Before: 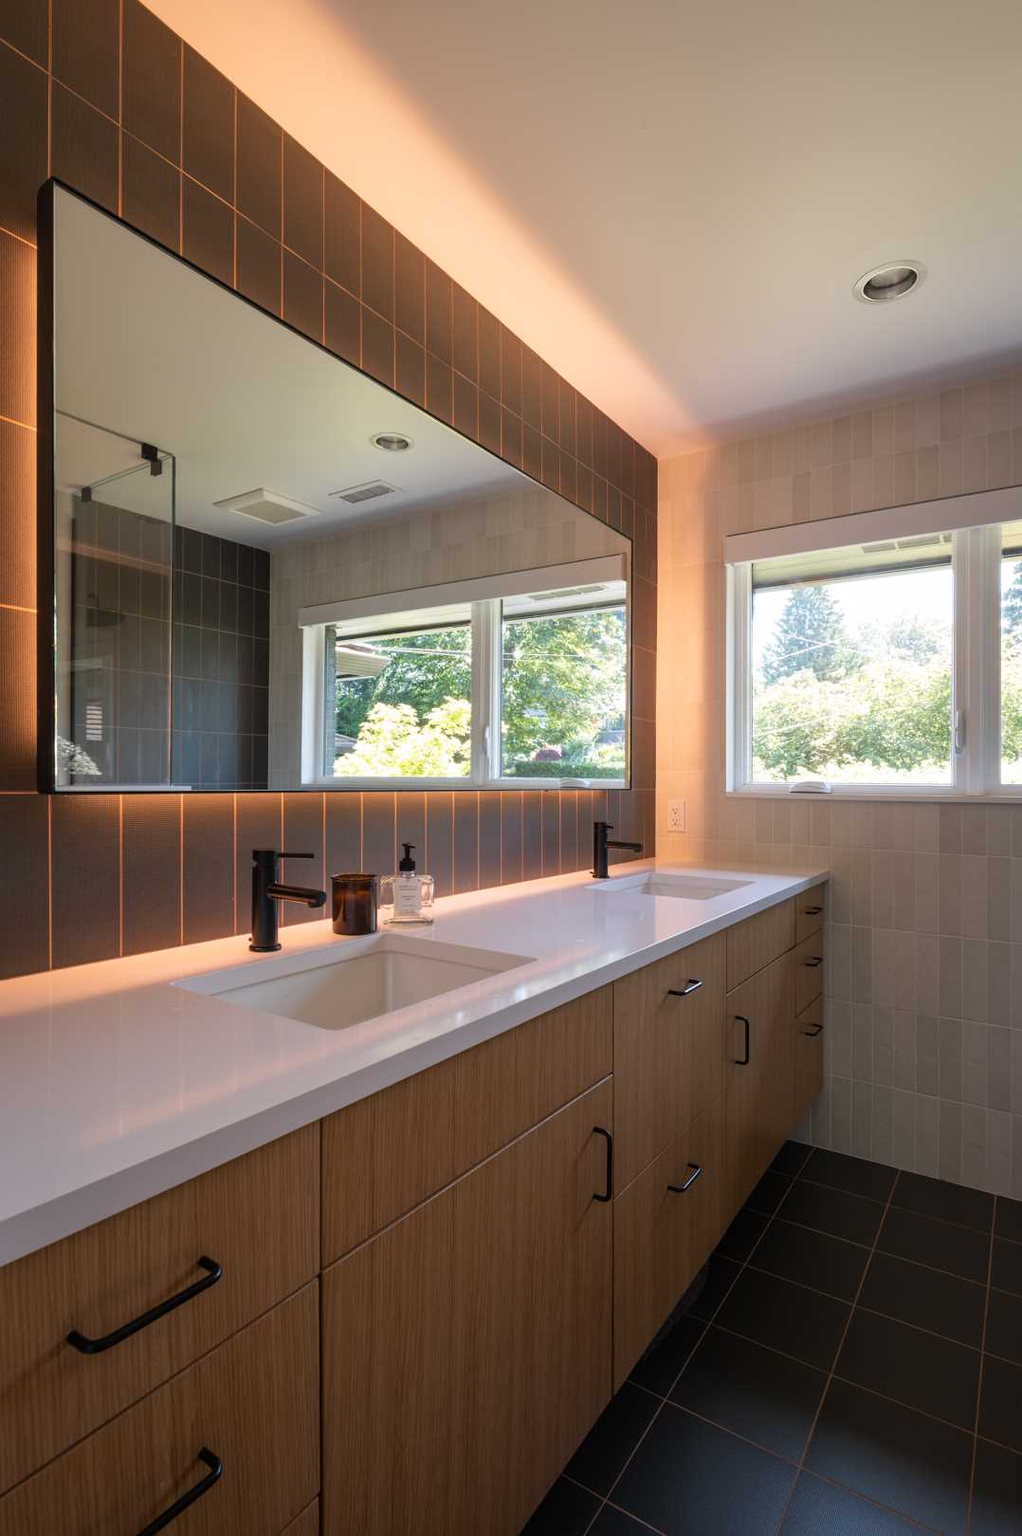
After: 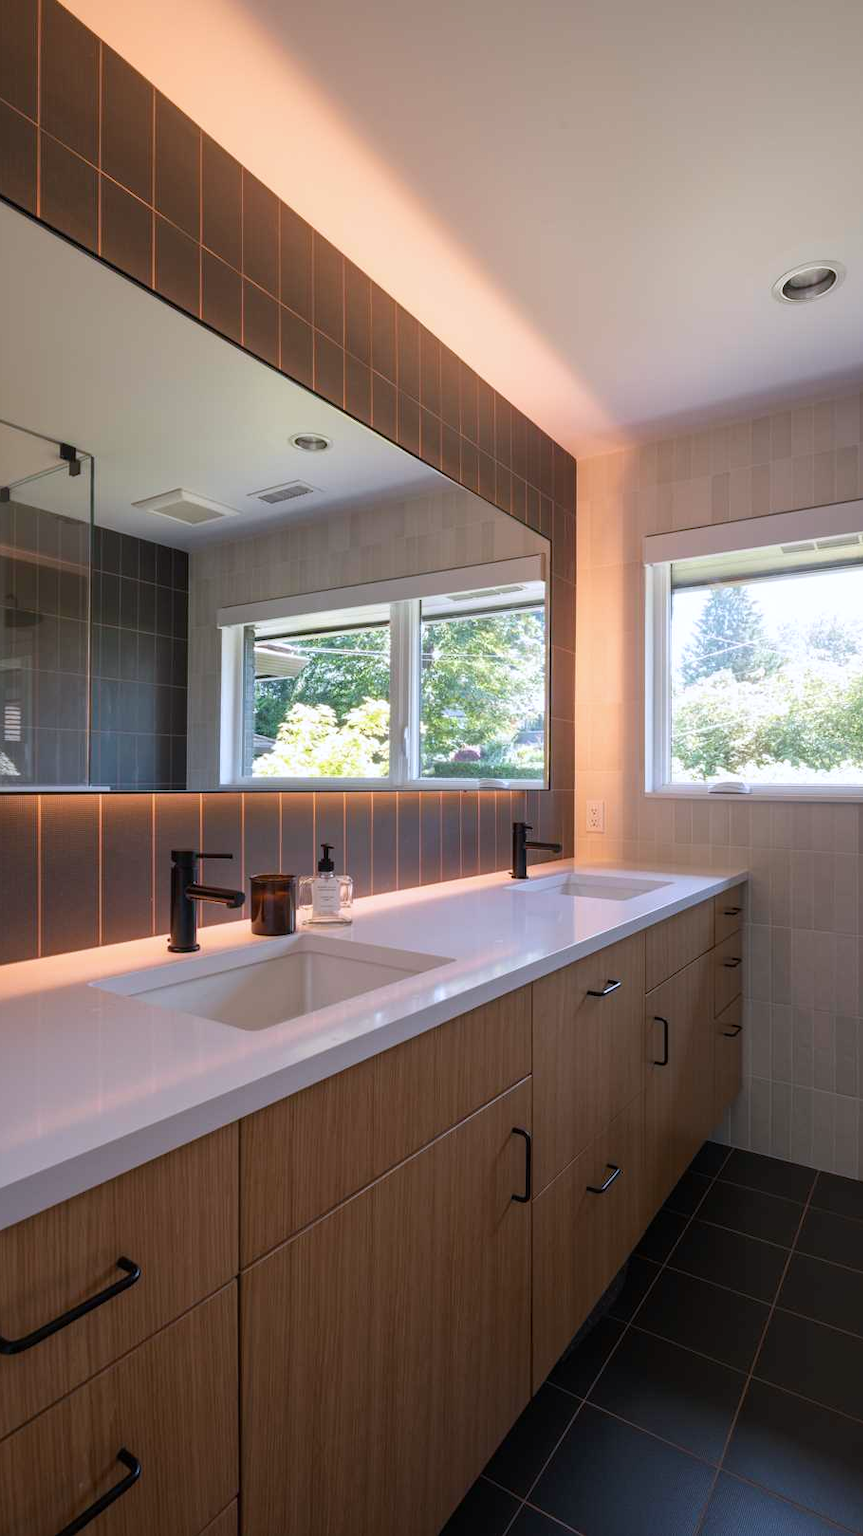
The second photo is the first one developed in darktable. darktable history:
crop: left 8.006%, right 7.508%
tone equalizer: -7 EV 0.131 EV, edges refinement/feathering 500, mask exposure compensation -1.57 EV, preserve details no
color calibration: illuminant as shot in camera, x 0.358, y 0.373, temperature 4628.91 K
